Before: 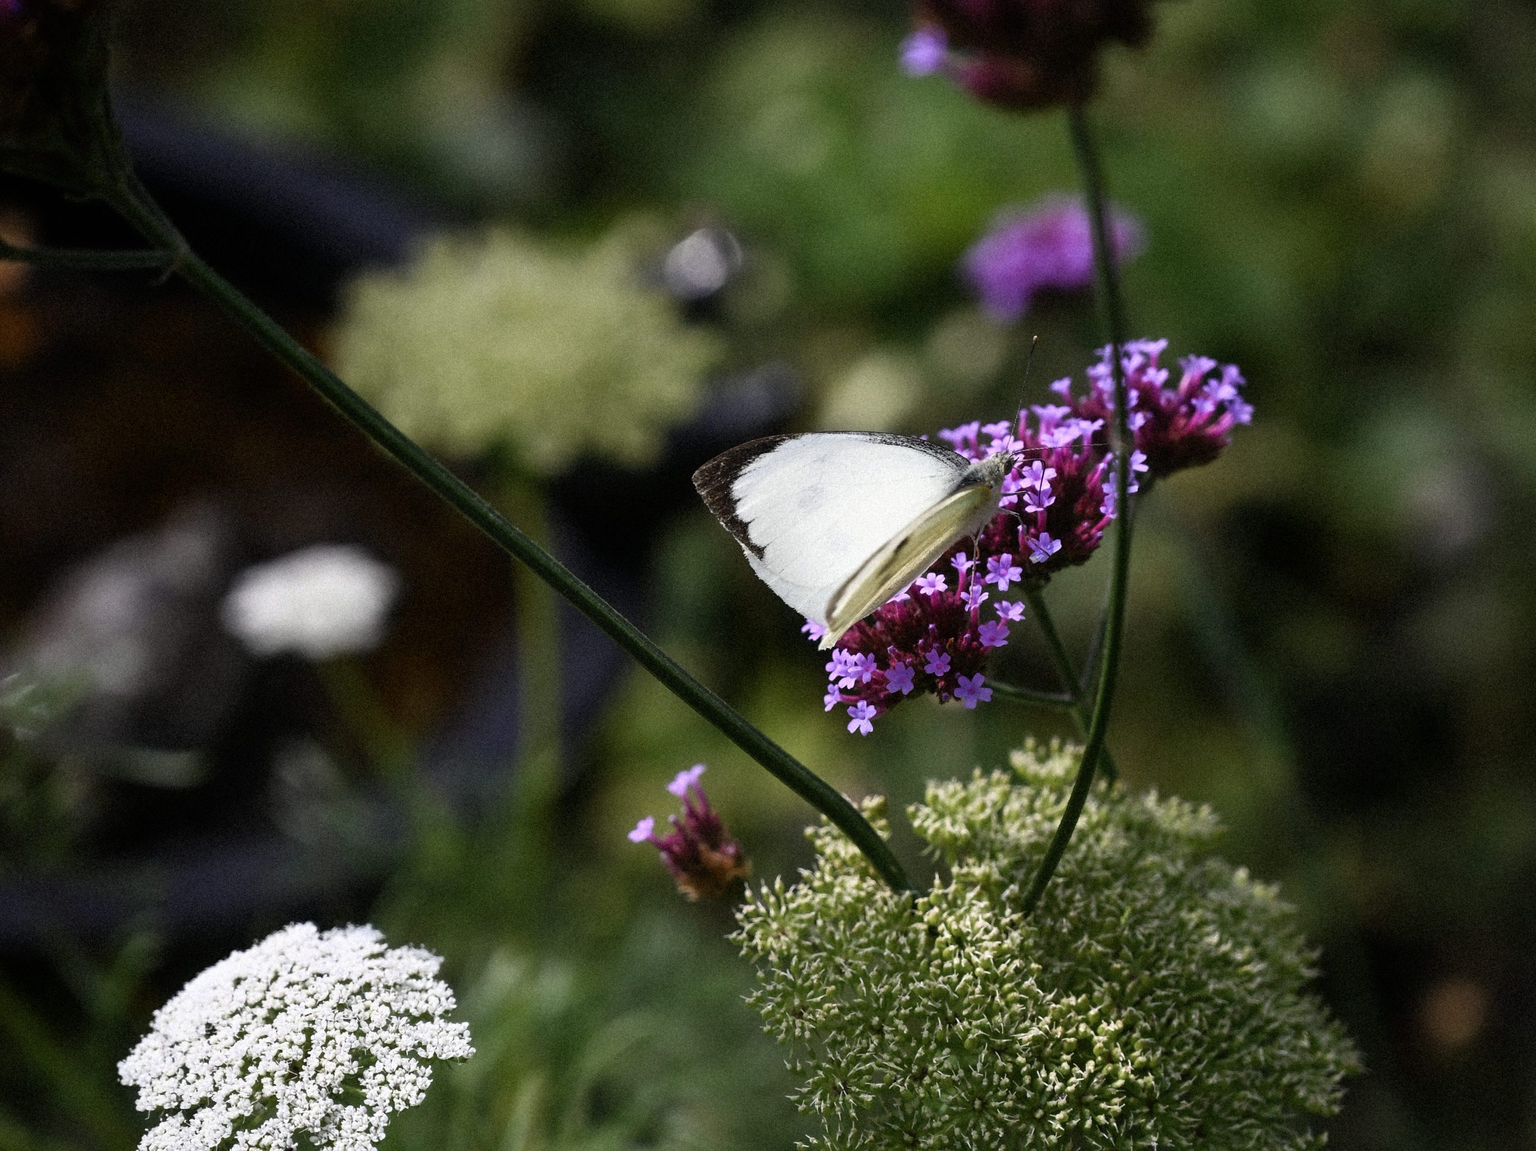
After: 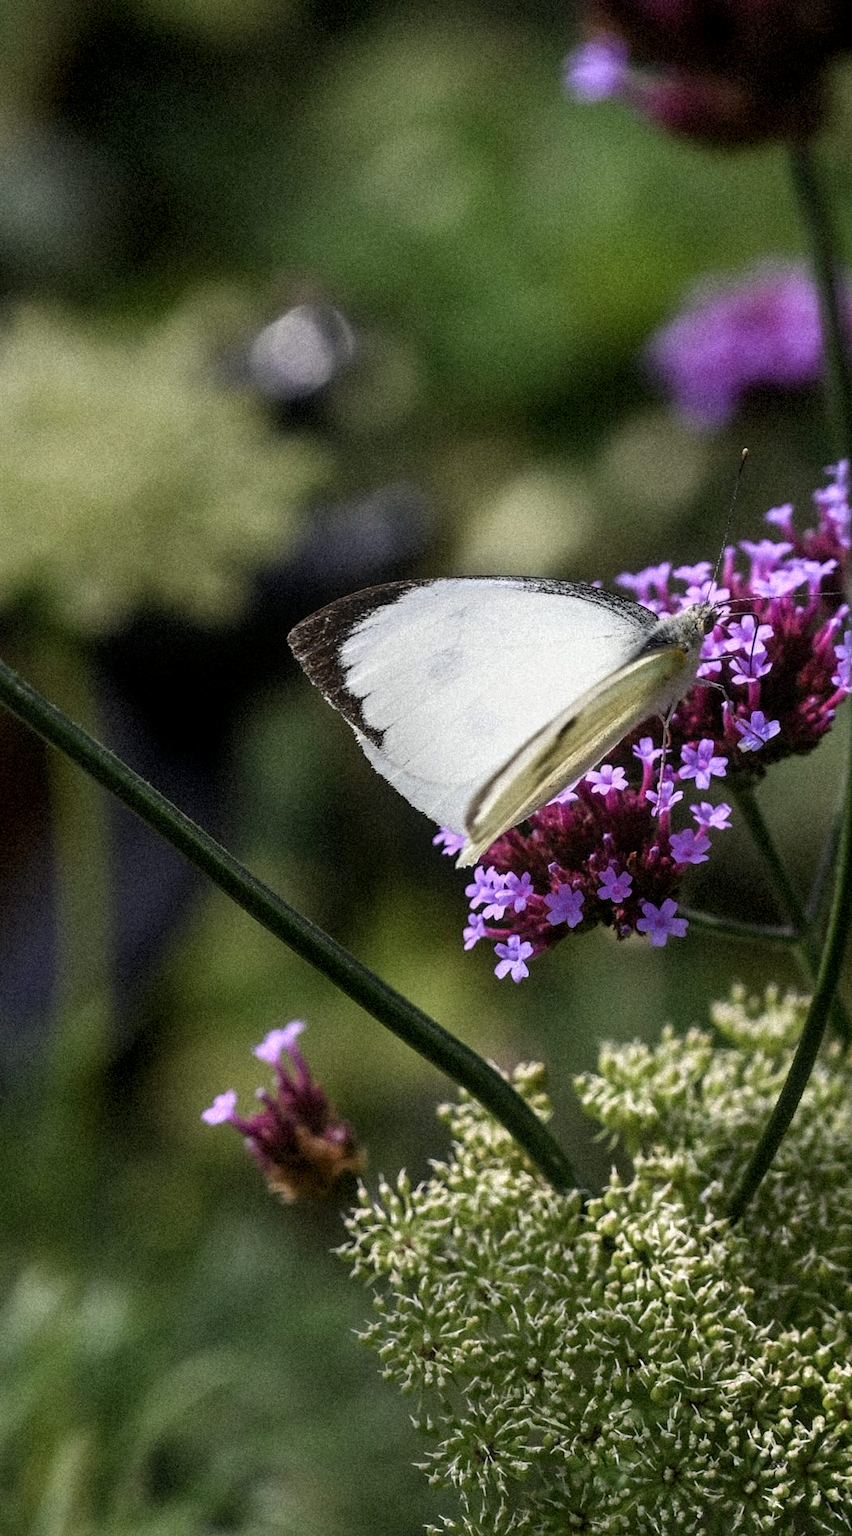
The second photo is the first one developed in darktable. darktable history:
local contrast: on, module defaults
crop: left 31.076%, right 27.354%
